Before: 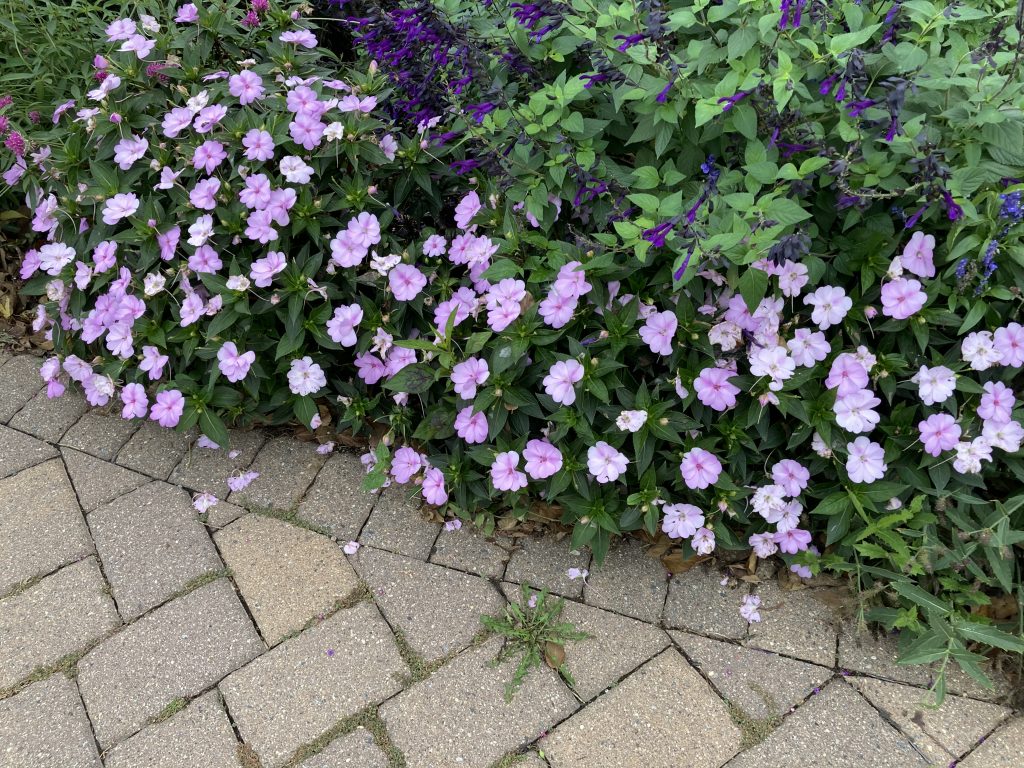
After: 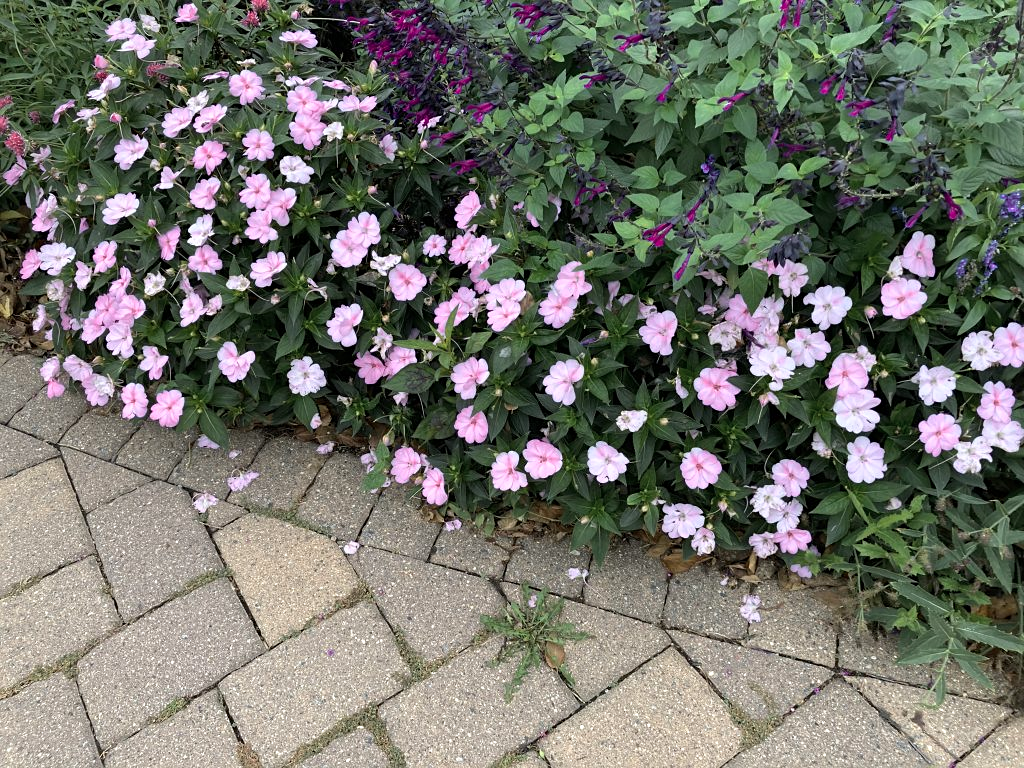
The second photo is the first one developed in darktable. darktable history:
color zones: curves: ch0 [(0.018, 0.548) (0.197, 0.654) (0.425, 0.447) (0.605, 0.658) (0.732, 0.579)]; ch1 [(0.105, 0.531) (0.224, 0.531) (0.386, 0.39) (0.618, 0.456) (0.732, 0.456) (0.956, 0.421)]; ch2 [(0.039, 0.583) (0.215, 0.465) (0.399, 0.544) (0.465, 0.548) (0.614, 0.447) (0.724, 0.43) (0.882, 0.623) (0.956, 0.632)]
sharpen: amount 0.218
